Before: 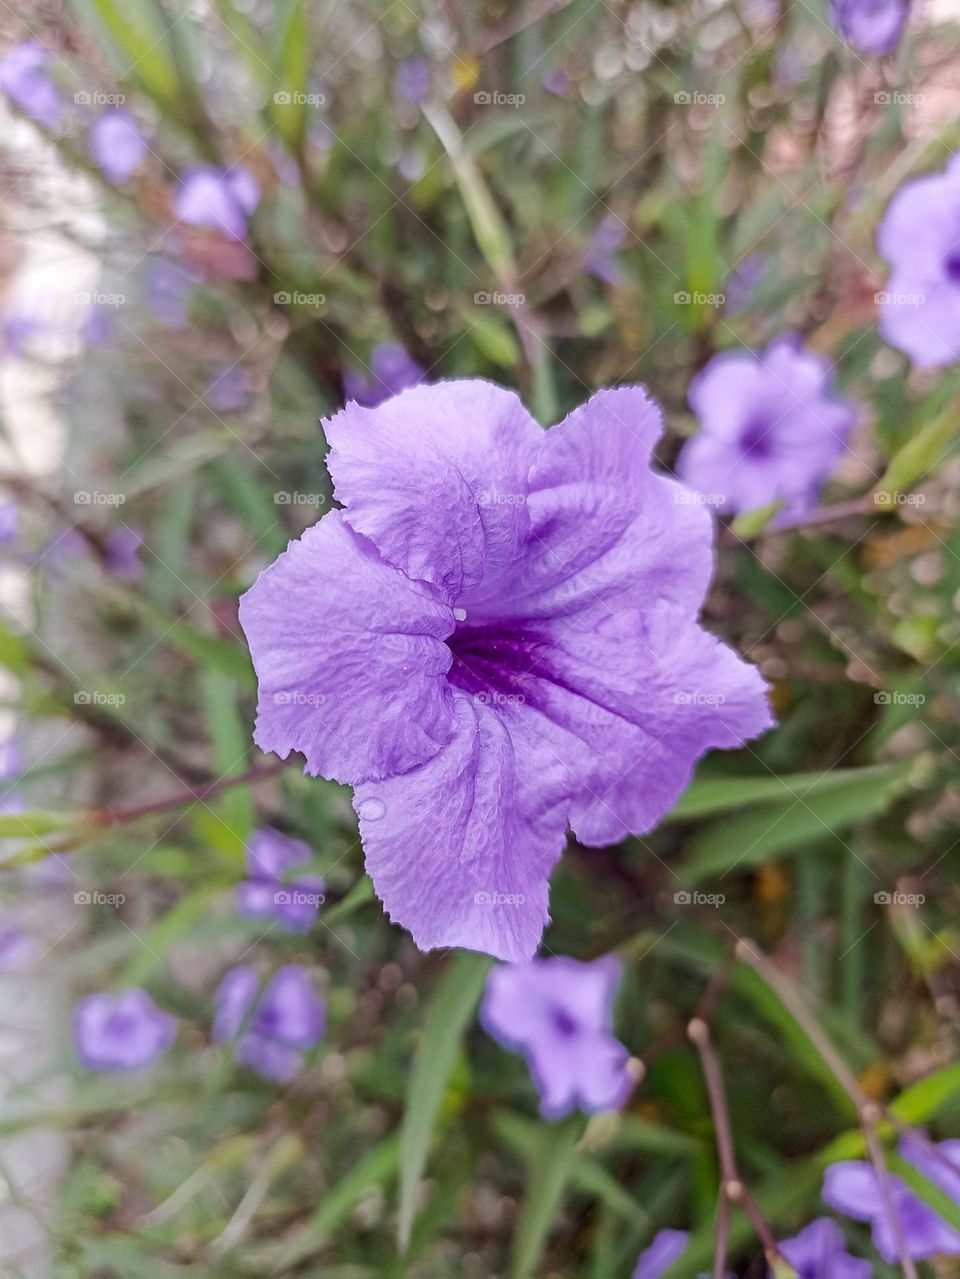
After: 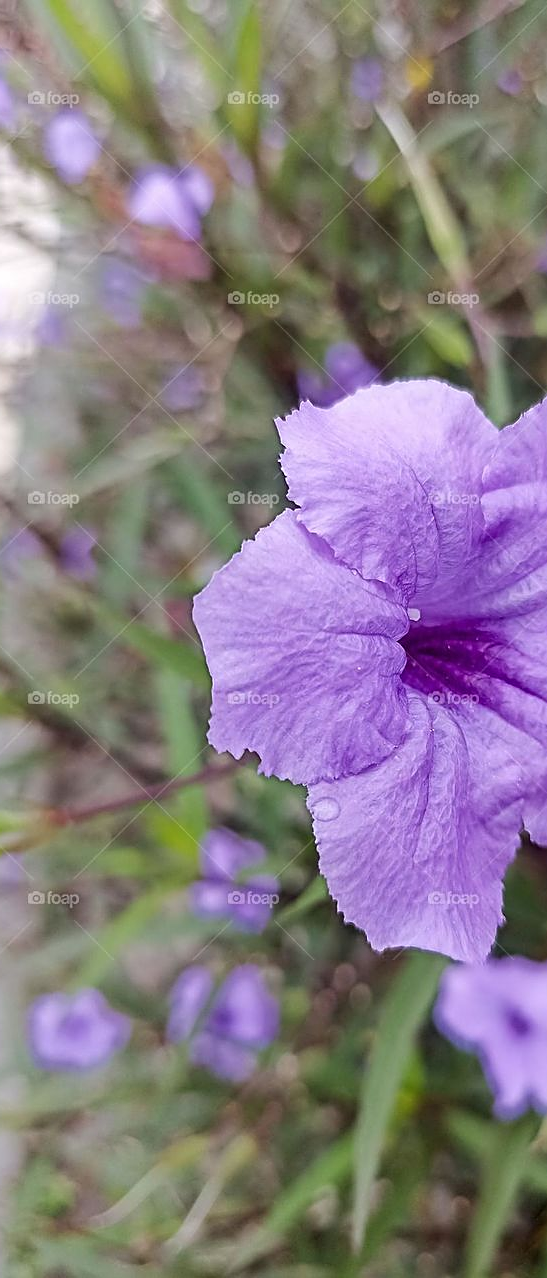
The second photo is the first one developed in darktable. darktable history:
sharpen: on, module defaults
crop: left 4.84%, right 38.164%
